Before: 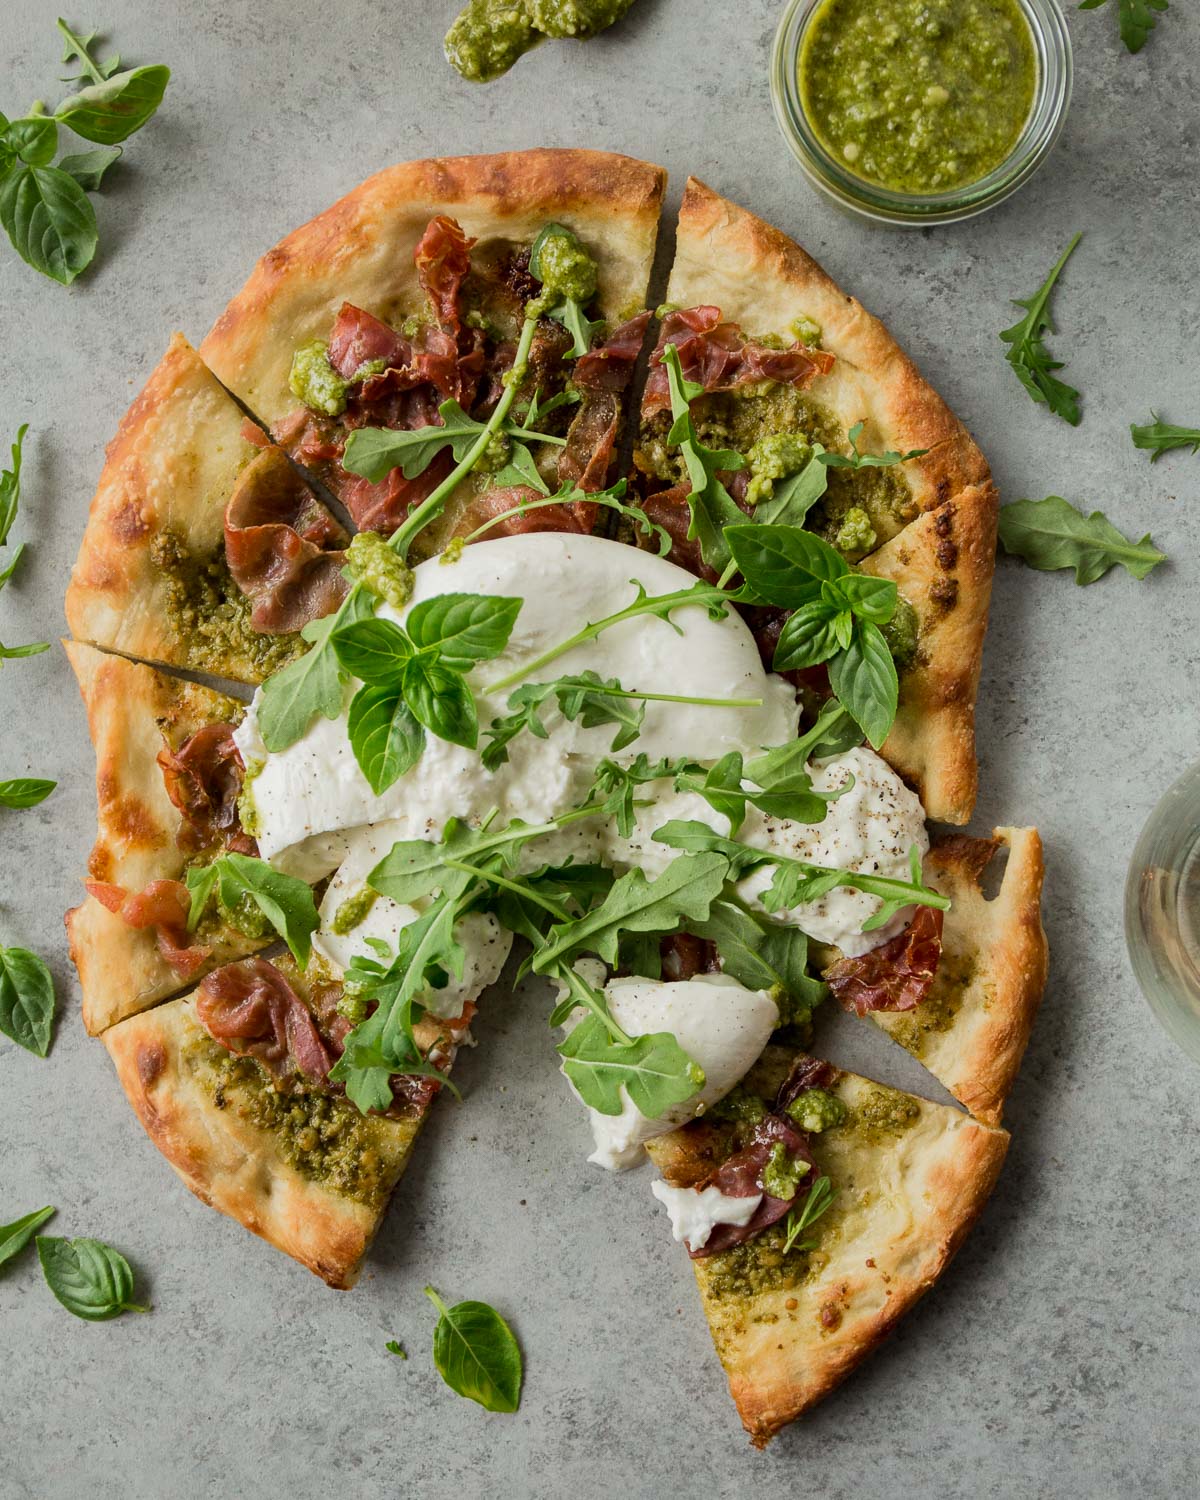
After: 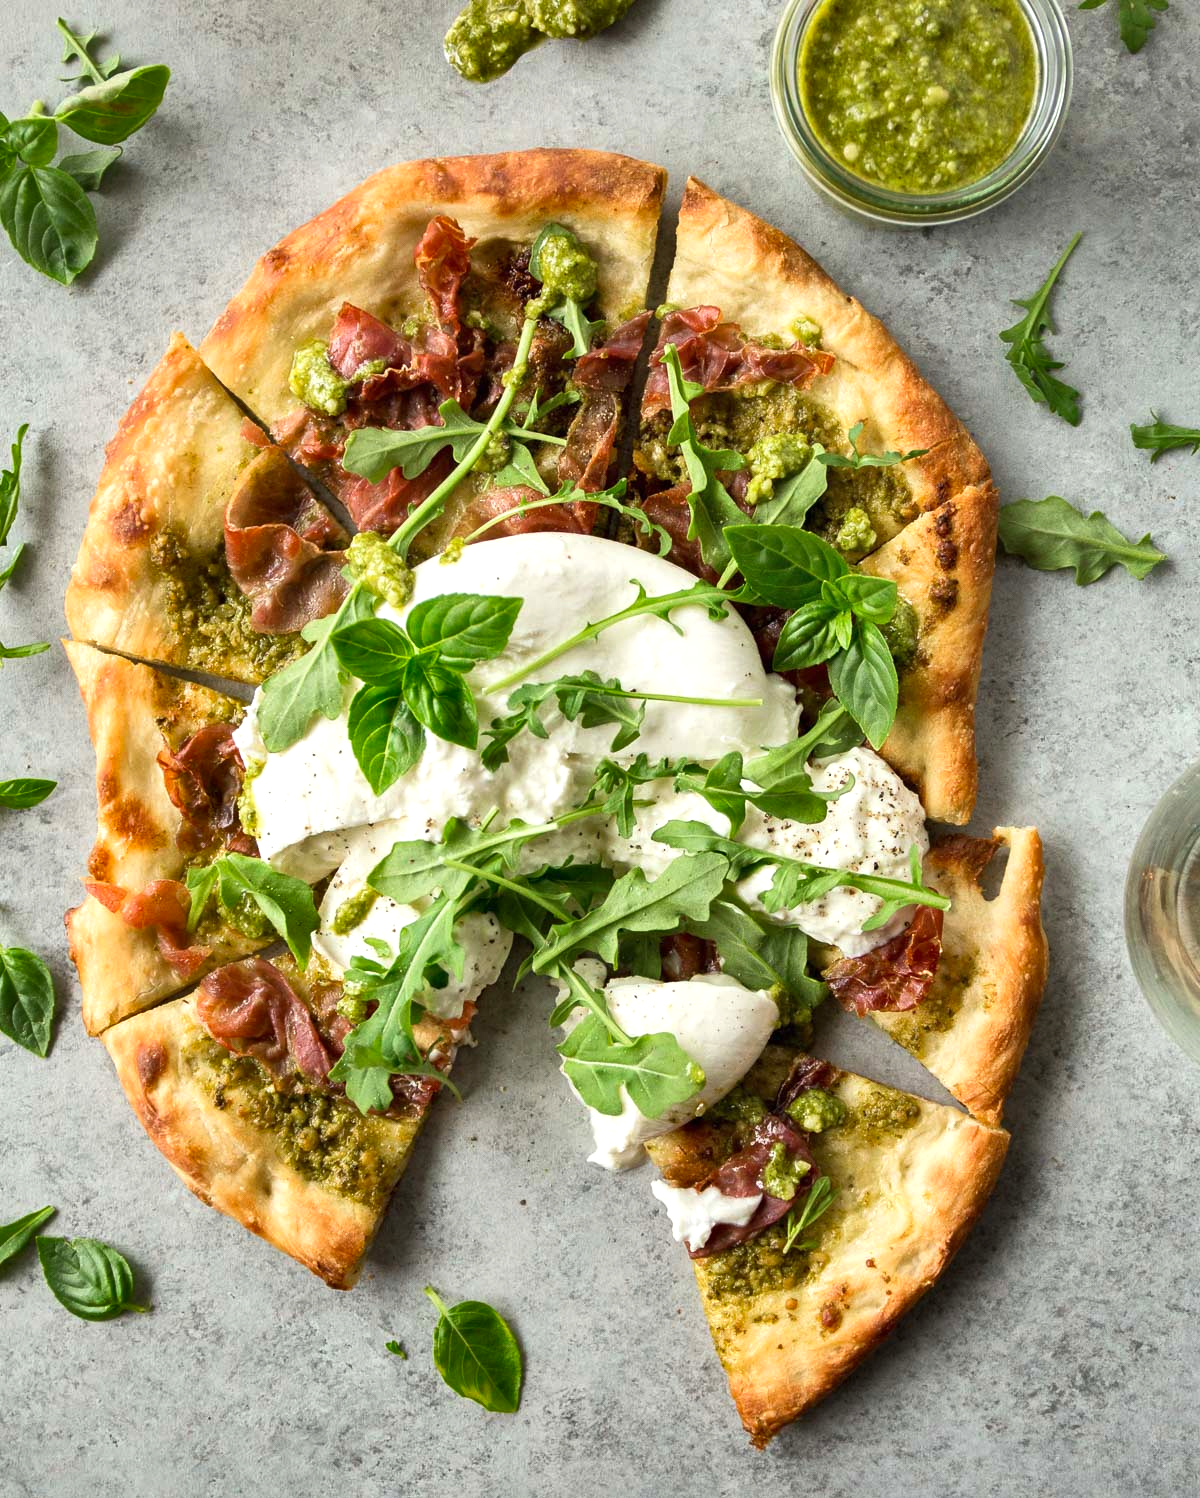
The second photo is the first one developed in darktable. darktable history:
shadows and highlights: shadows 52.87, soften with gaussian
crop: bottom 0.076%
exposure: black level correction 0, exposure 0.698 EV, compensate highlight preservation false
